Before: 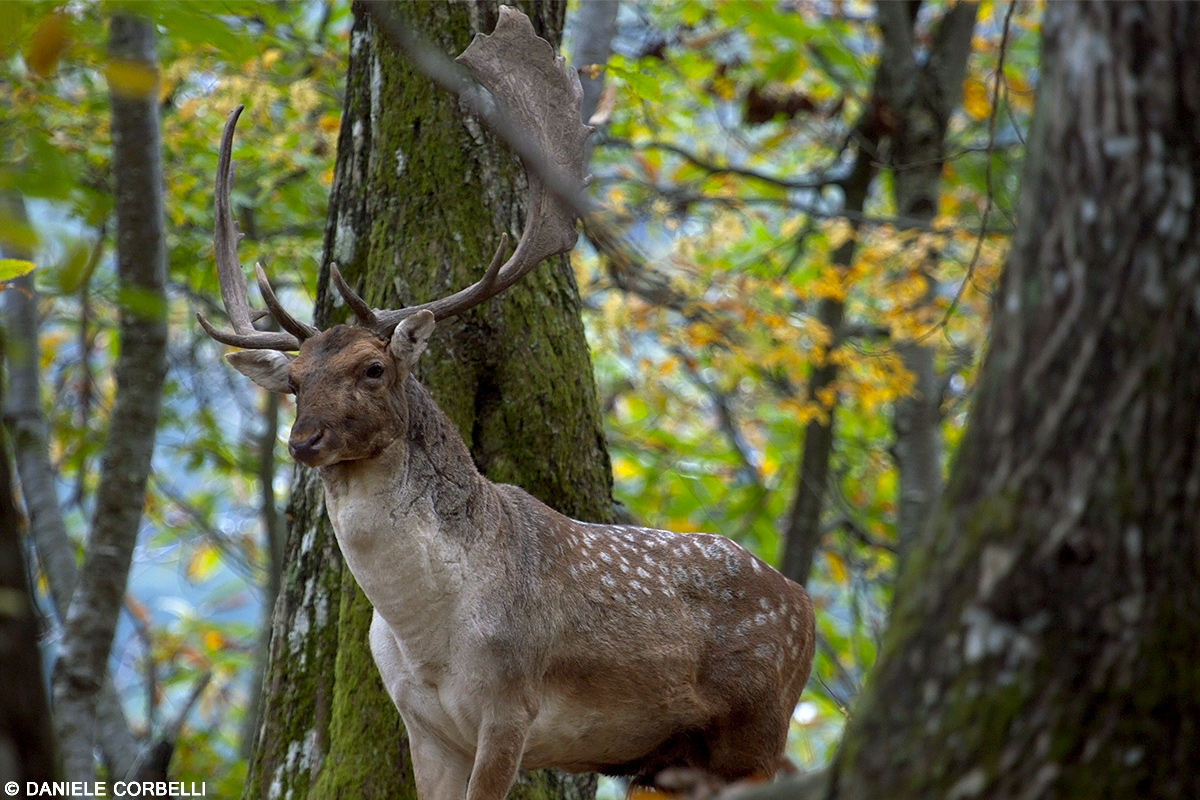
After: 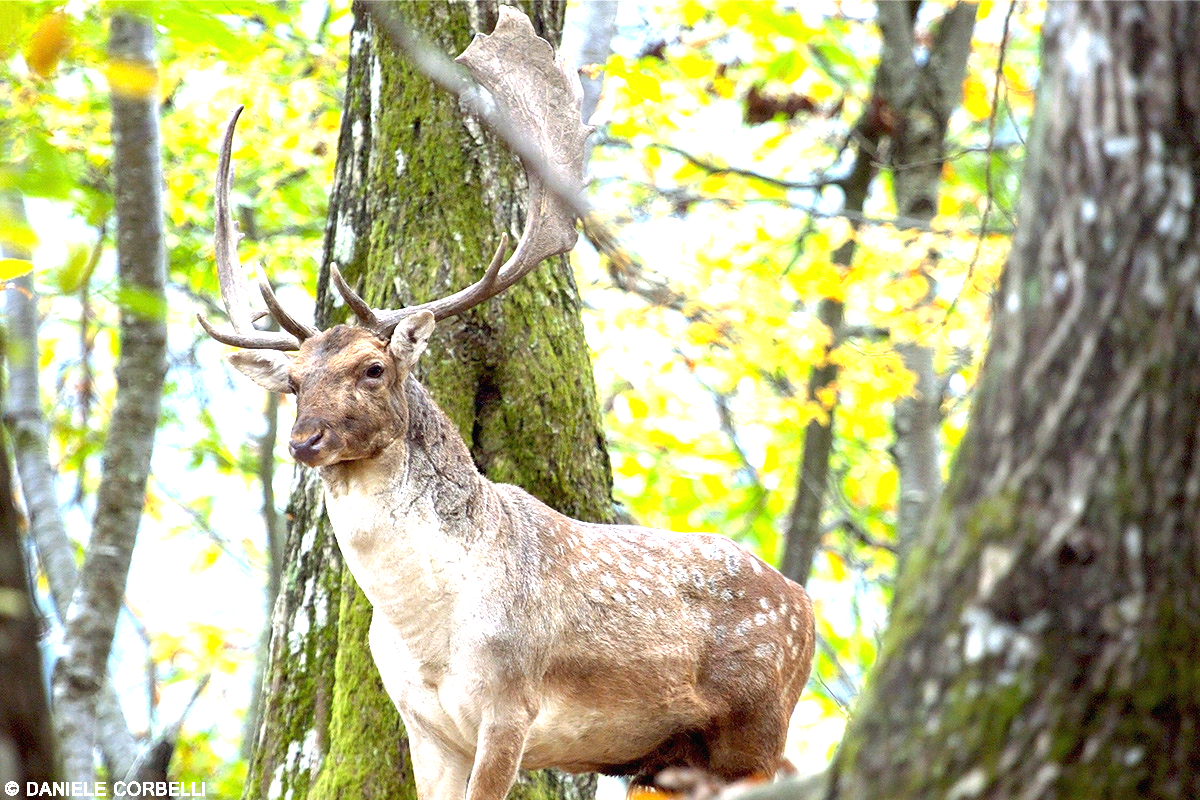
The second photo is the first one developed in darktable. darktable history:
exposure: black level correction 0, exposure 1.741 EV, compensate exposure bias true, compensate highlight preservation false
white balance: emerald 1
